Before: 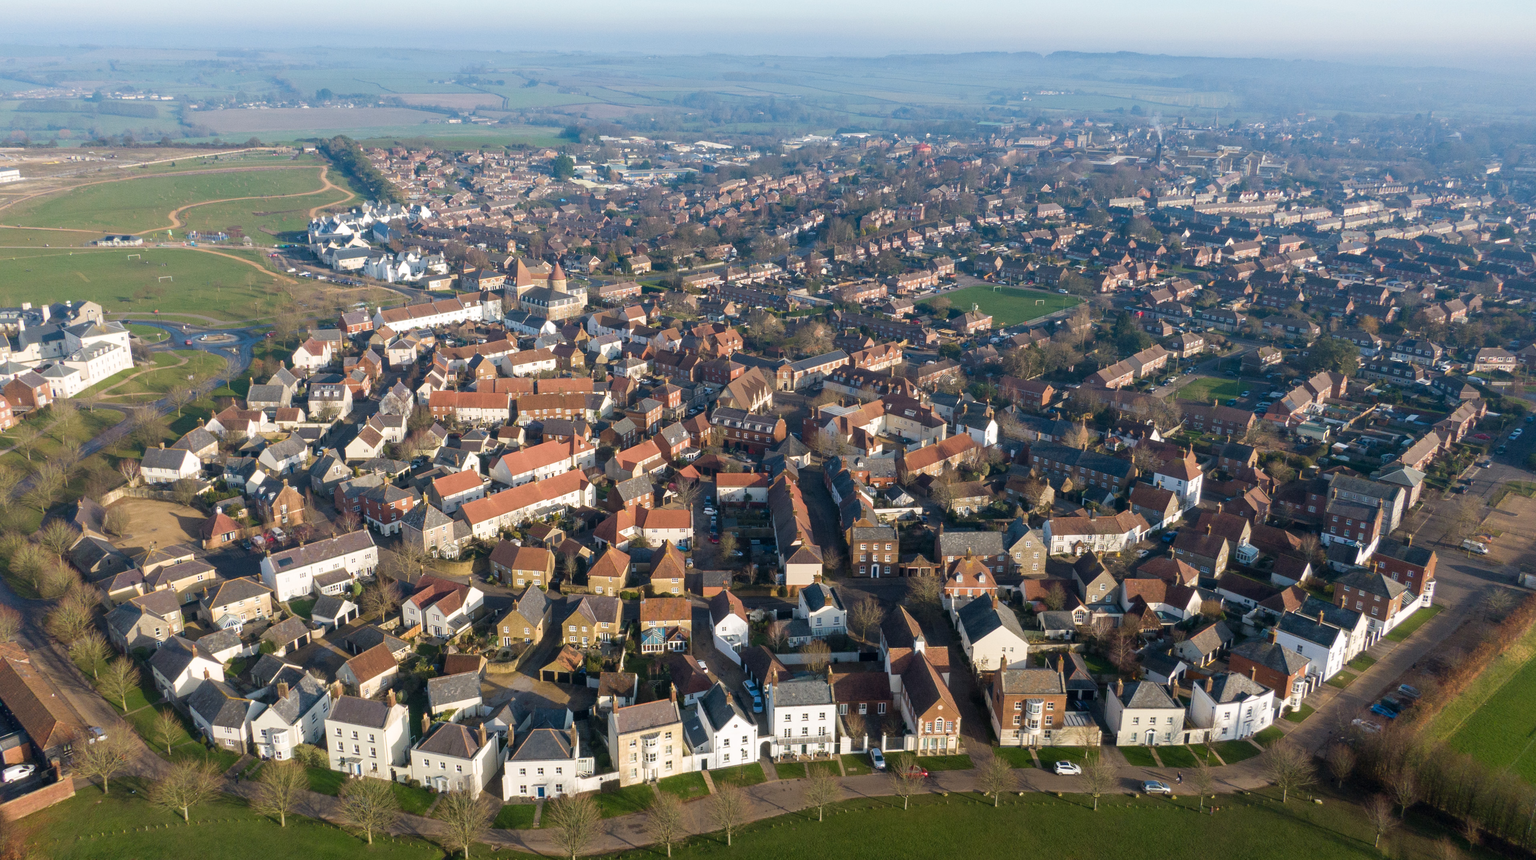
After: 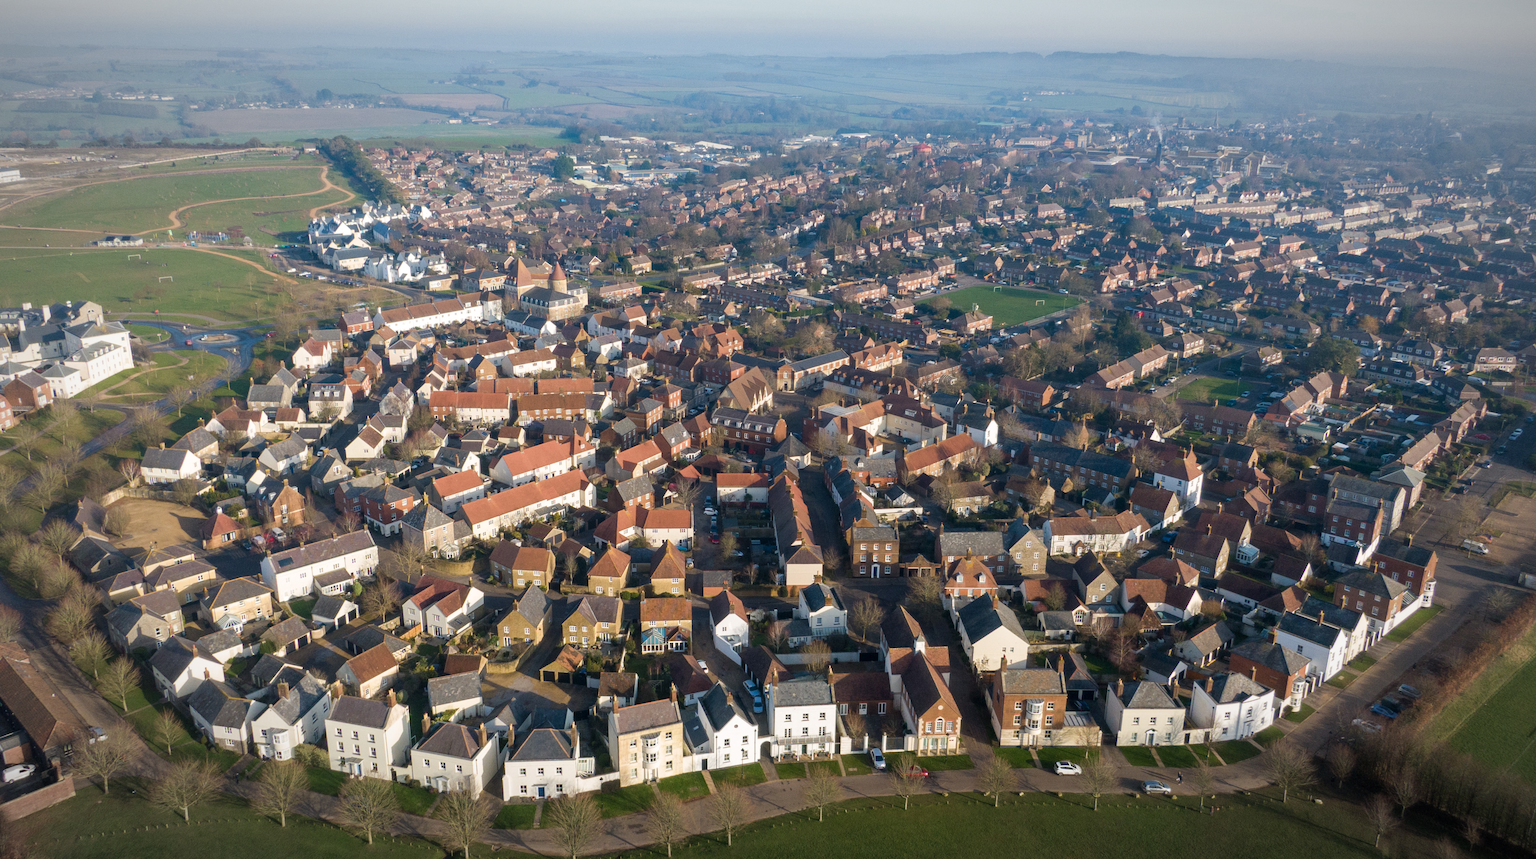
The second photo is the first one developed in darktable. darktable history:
vignetting: fall-off radius 60.29%, automatic ratio true, unbound false
